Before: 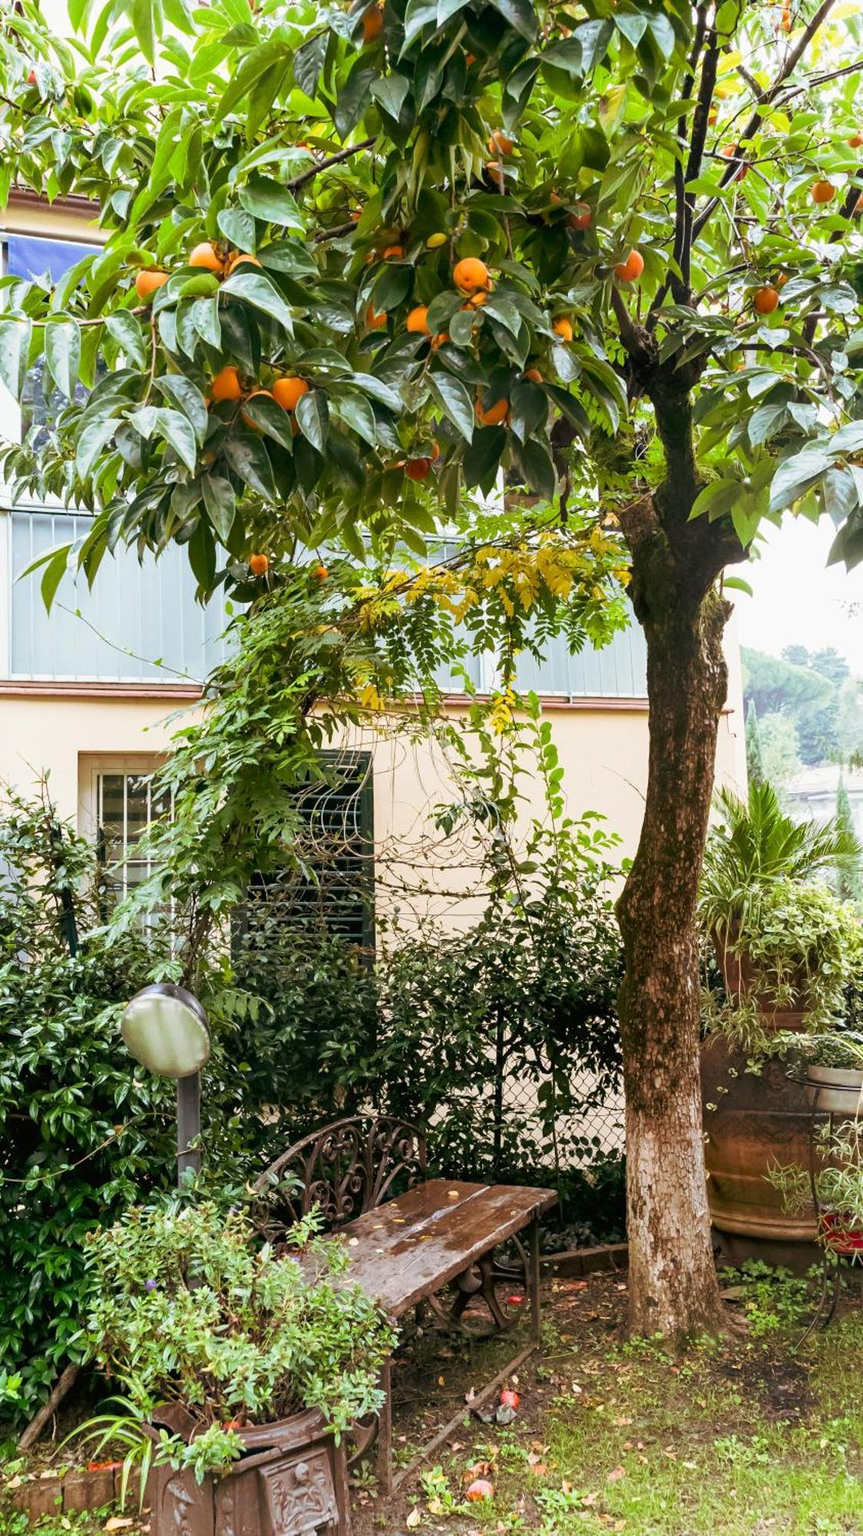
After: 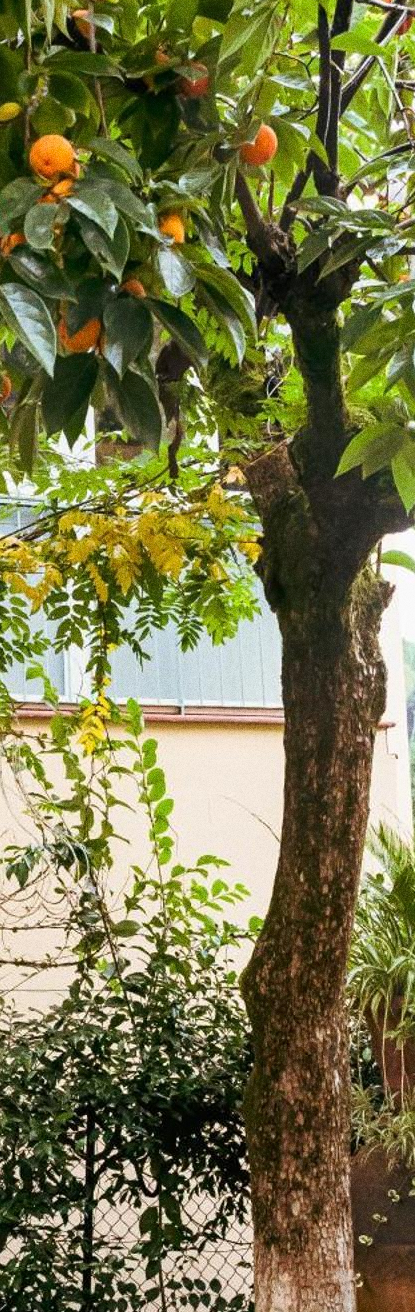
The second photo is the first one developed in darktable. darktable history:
grain: coarseness 0.09 ISO, strength 40%
crop and rotate: left 49.936%, top 10.094%, right 13.136%, bottom 24.256%
